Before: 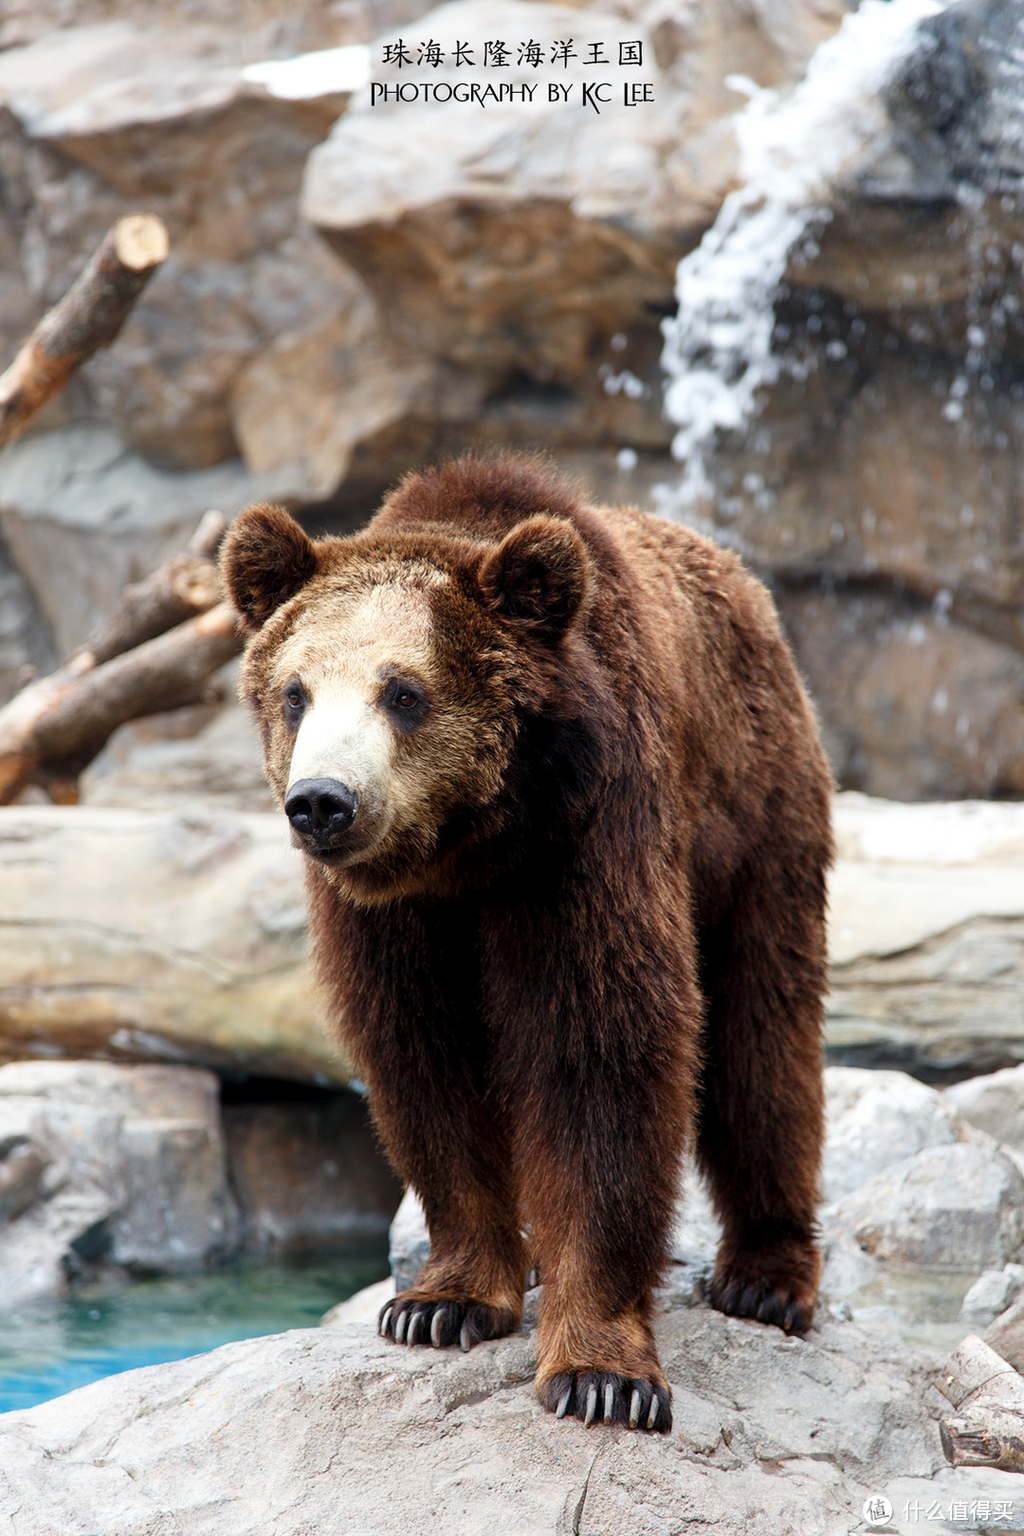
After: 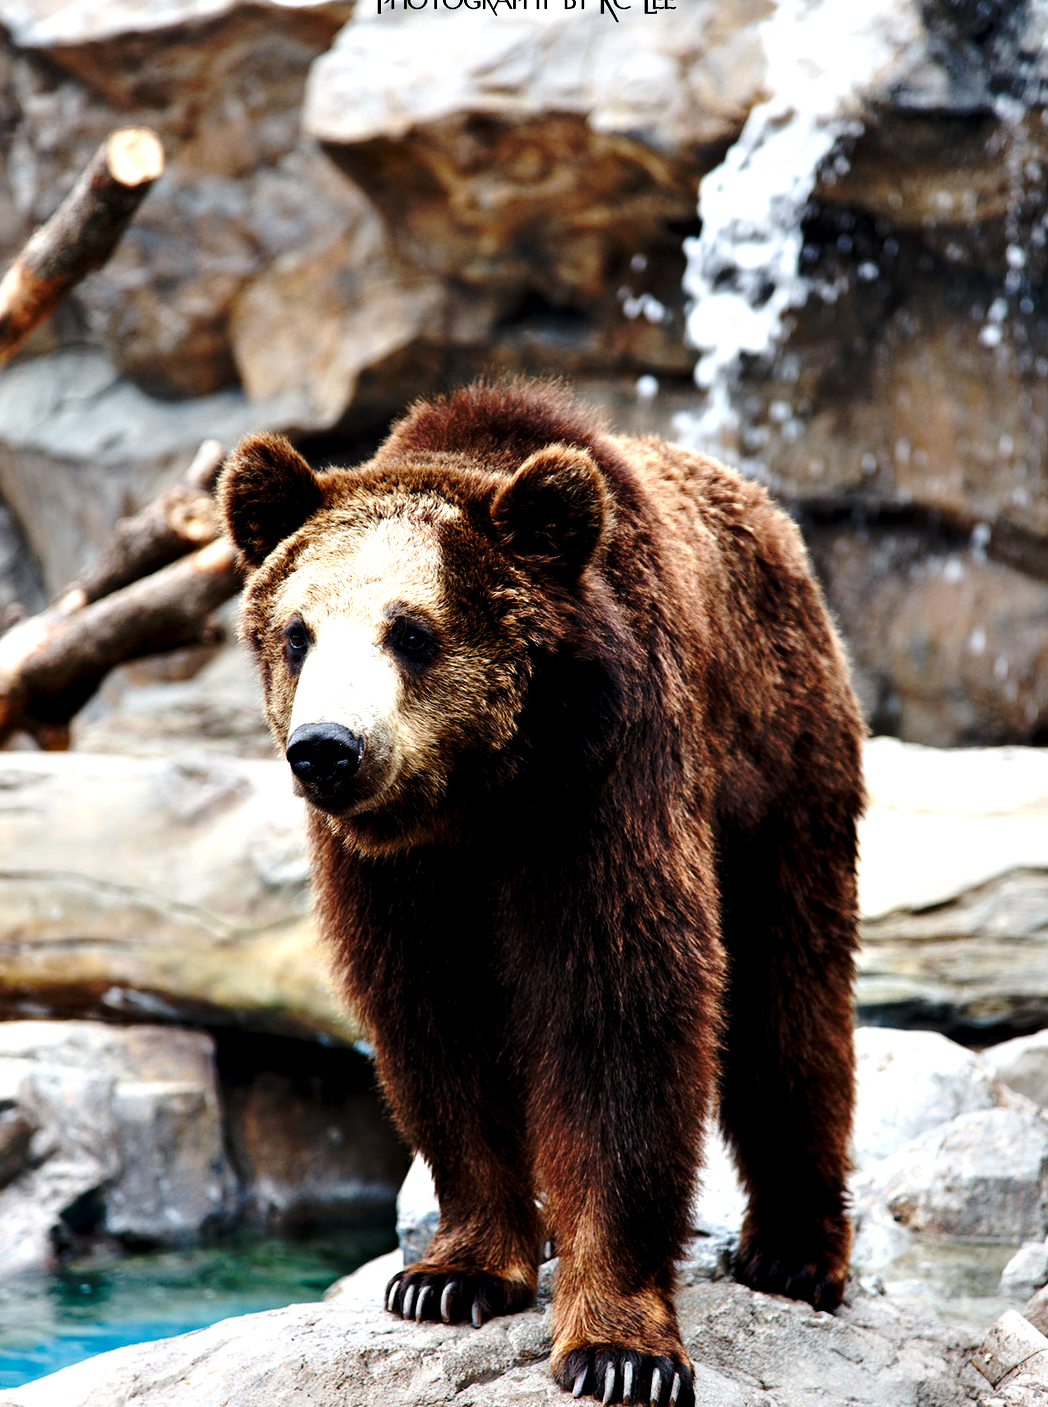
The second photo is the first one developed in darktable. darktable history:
crop: left 1.317%, top 6.09%, right 1.594%, bottom 7.017%
base curve: curves: ch0 [(0, 0) (0.073, 0.04) (0.157, 0.139) (0.492, 0.492) (0.758, 0.758) (1, 1)], preserve colors none
contrast equalizer: octaves 7, y [[0.6 ×6], [0.55 ×6], [0 ×6], [0 ×6], [0 ×6]]
